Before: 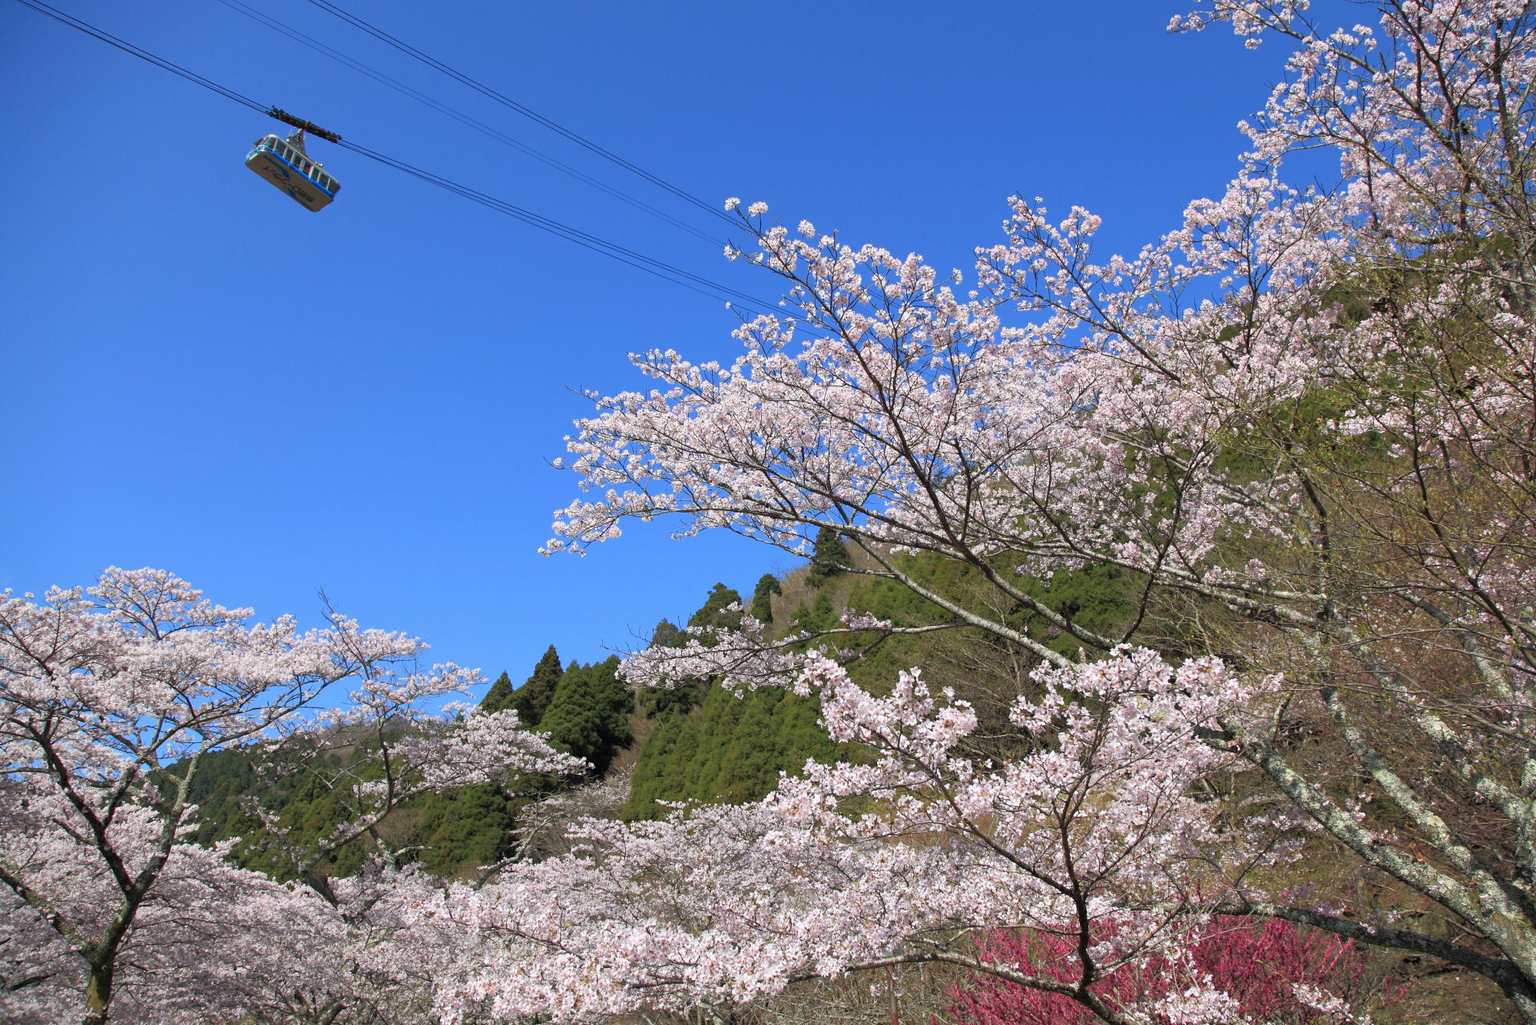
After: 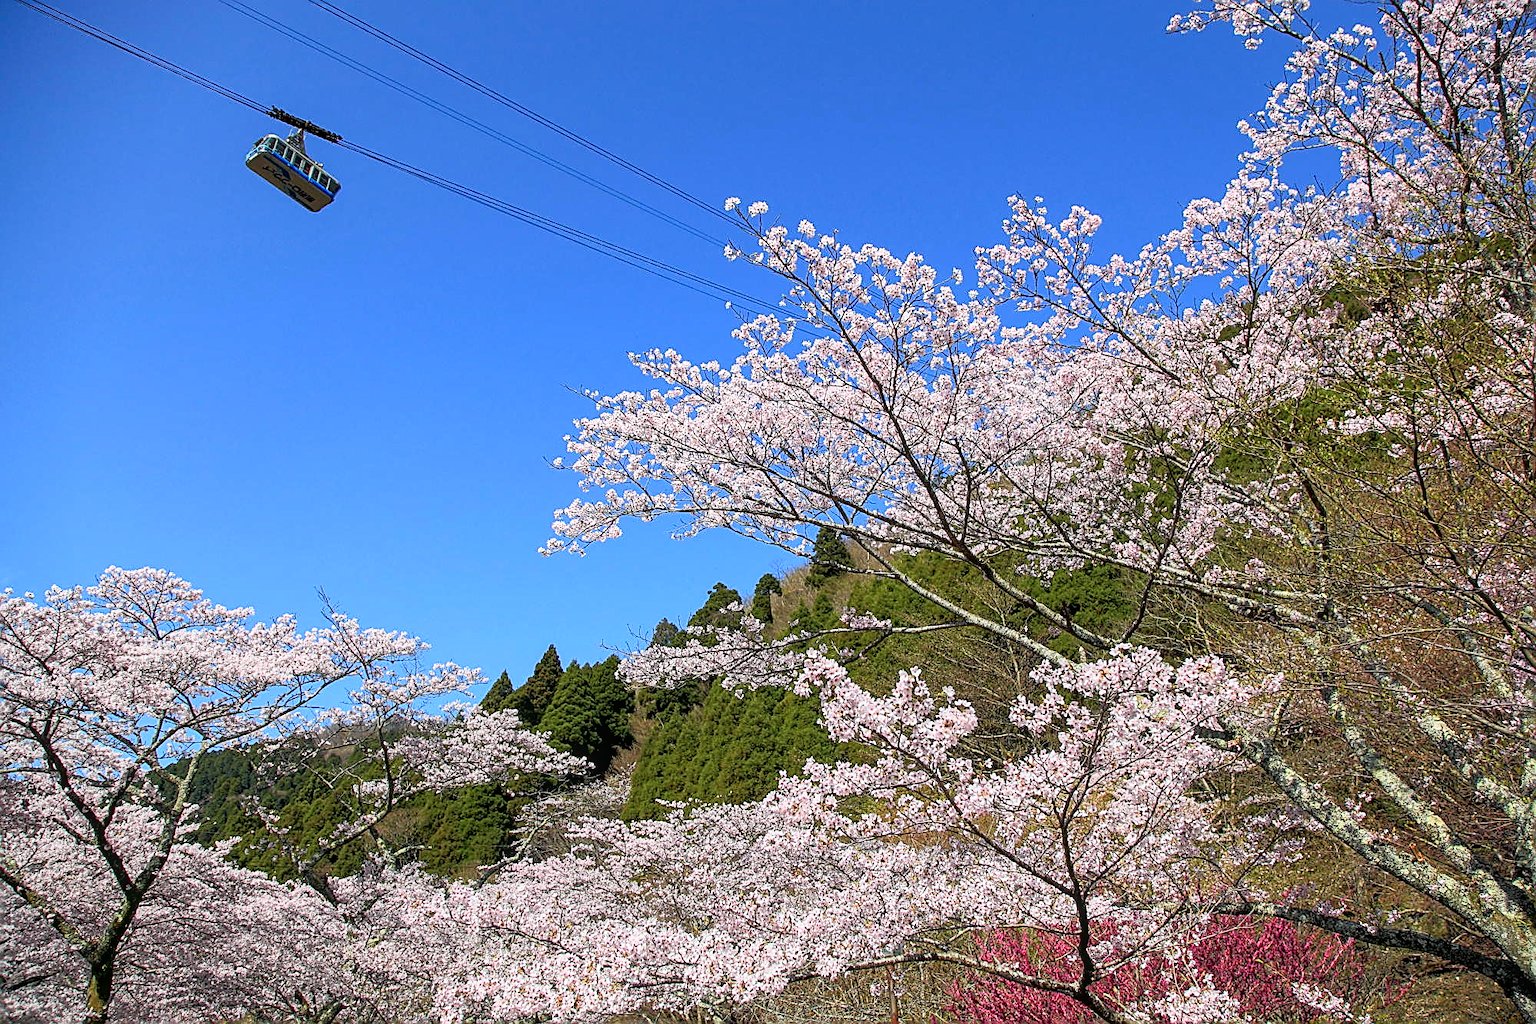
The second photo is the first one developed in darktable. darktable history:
local contrast: on, module defaults
exposure: black level correction 0.005, exposure 0.001 EV, compensate highlight preservation false
sharpen: radius 1.685, amount 1.294
tone curve: curves: ch0 [(0, 0.024) (0.031, 0.027) (0.113, 0.069) (0.198, 0.18) (0.304, 0.303) (0.441, 0.462) (0.557, 0.6) (0.711, 0.79) (0.812, 0.878) (0.927, 0.935) (1, 0.963)]; ch1 [(0, 0) (0.222, 0.2) (0.343, 0.325) (0.45, 0.441) (0.502, 0.501) (0.527, 0.534) (0.55, 0.561) (0.632, 0.656) (0.735, 0.754) (1, 1)]; ch2 [(0, 0) (0.249, 0.222) (0.352, 0.348) (0.424, 0.439) (0.476, 0.482) (0.499, 0.501) (0.517, 0.516) (0.532, 0.544) (0.558, 0.585) (0.596, 0.629) (0.726, 0.745) (0.82, 0.796) (0.998, 0.928)], color space Lab, independent channels, preserve colors none
